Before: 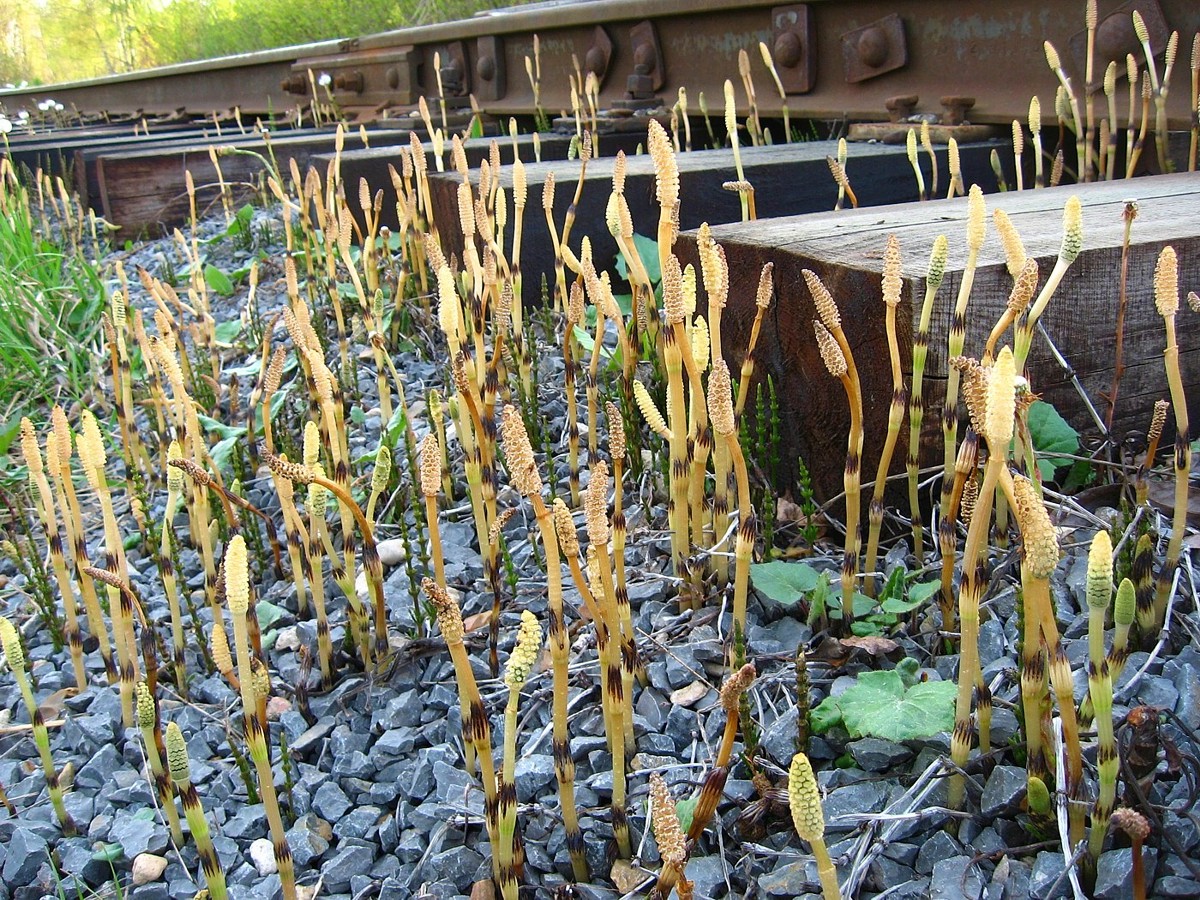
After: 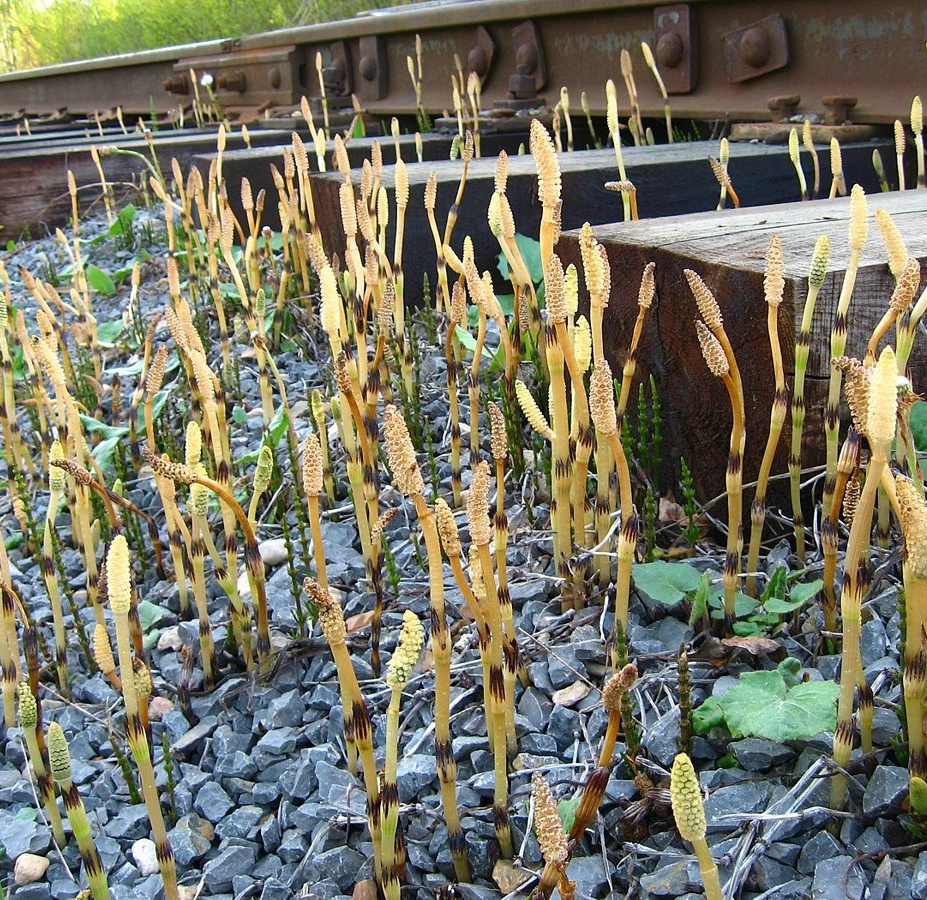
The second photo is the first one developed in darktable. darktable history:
crop: left 9.879%, right 12.823%
